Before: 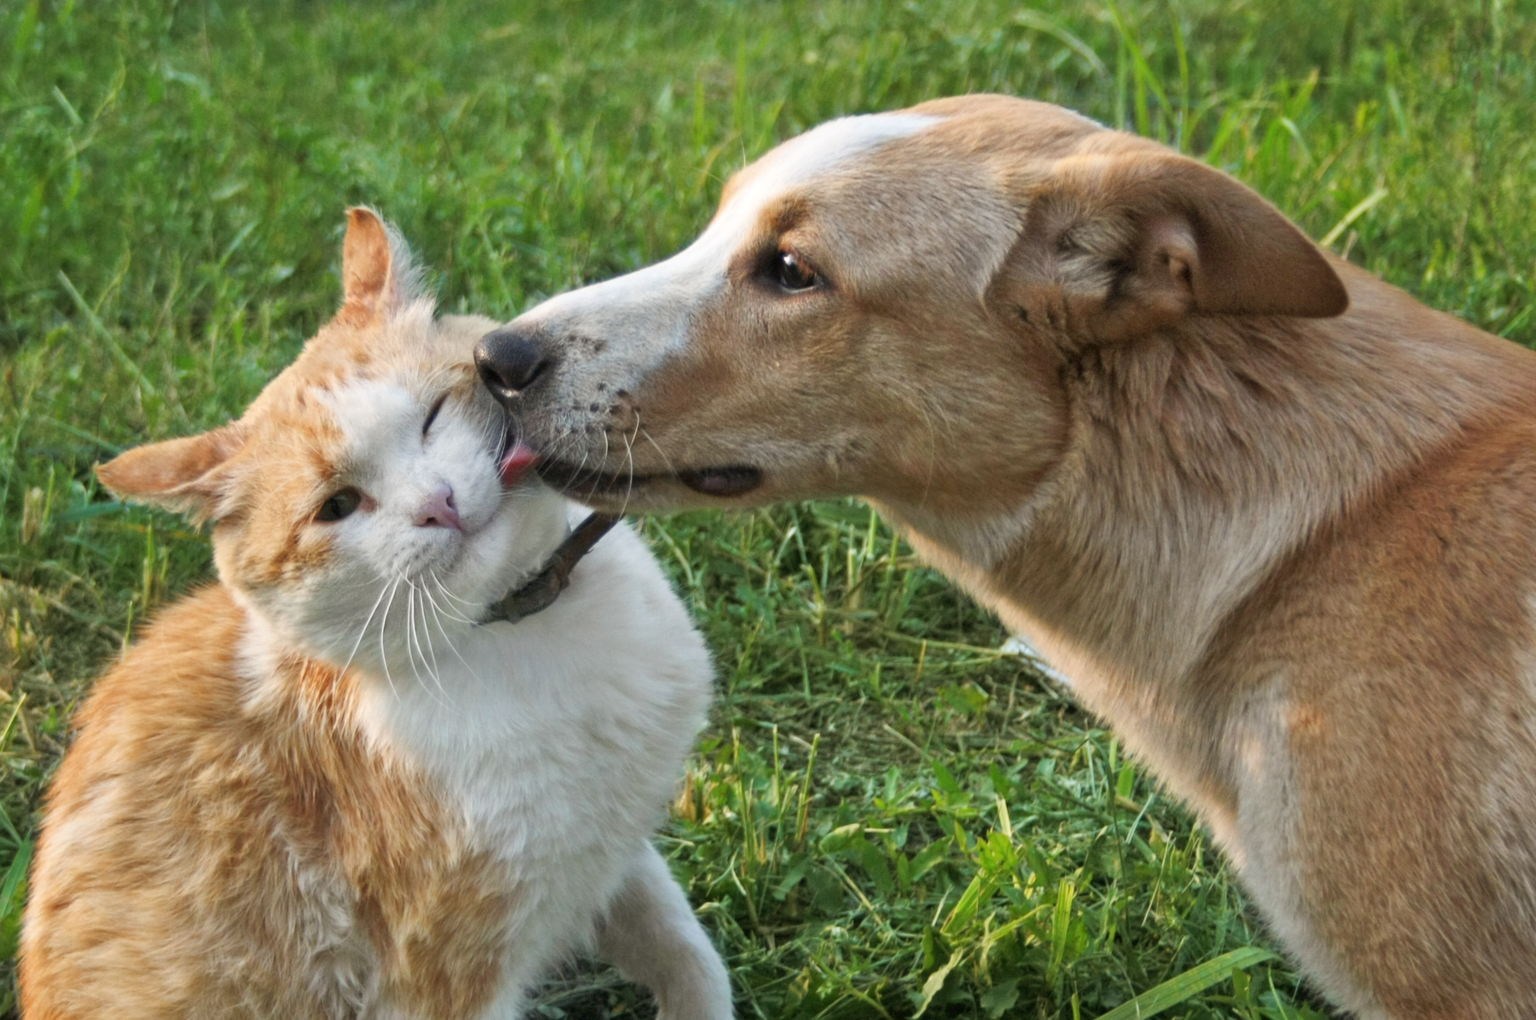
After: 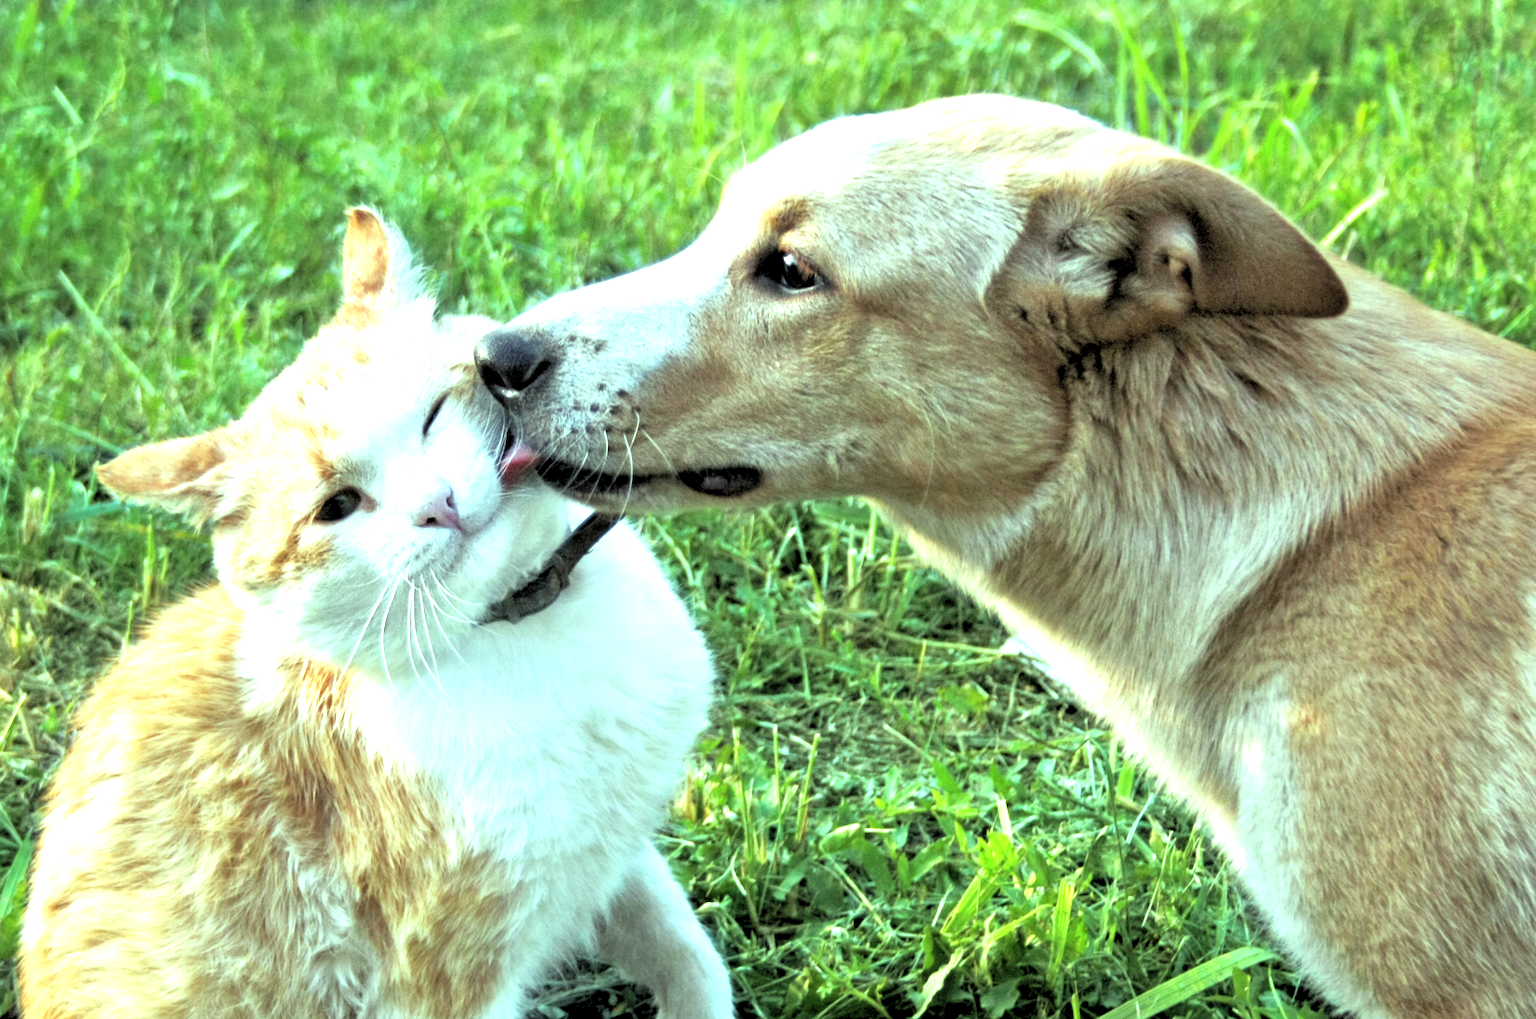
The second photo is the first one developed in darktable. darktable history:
rgb levels: levels [[0.034, 0.472, 0.904], [0, 0.5, 1], [0, 0.5, 1]]
exposure: exposure 1.089 EV, compensate highlight preservation false
color balance: mode lift, gamma, gain (sRGB), lift [0.997, 0.979, 1.021, 1.011], gamma [1, 1.084, 0.916, 0.998], gain [1, 0.87, 1.13, 1.101], contrast 4.55%, contrast fulcrum 38.24%, output saturation 104.09%
